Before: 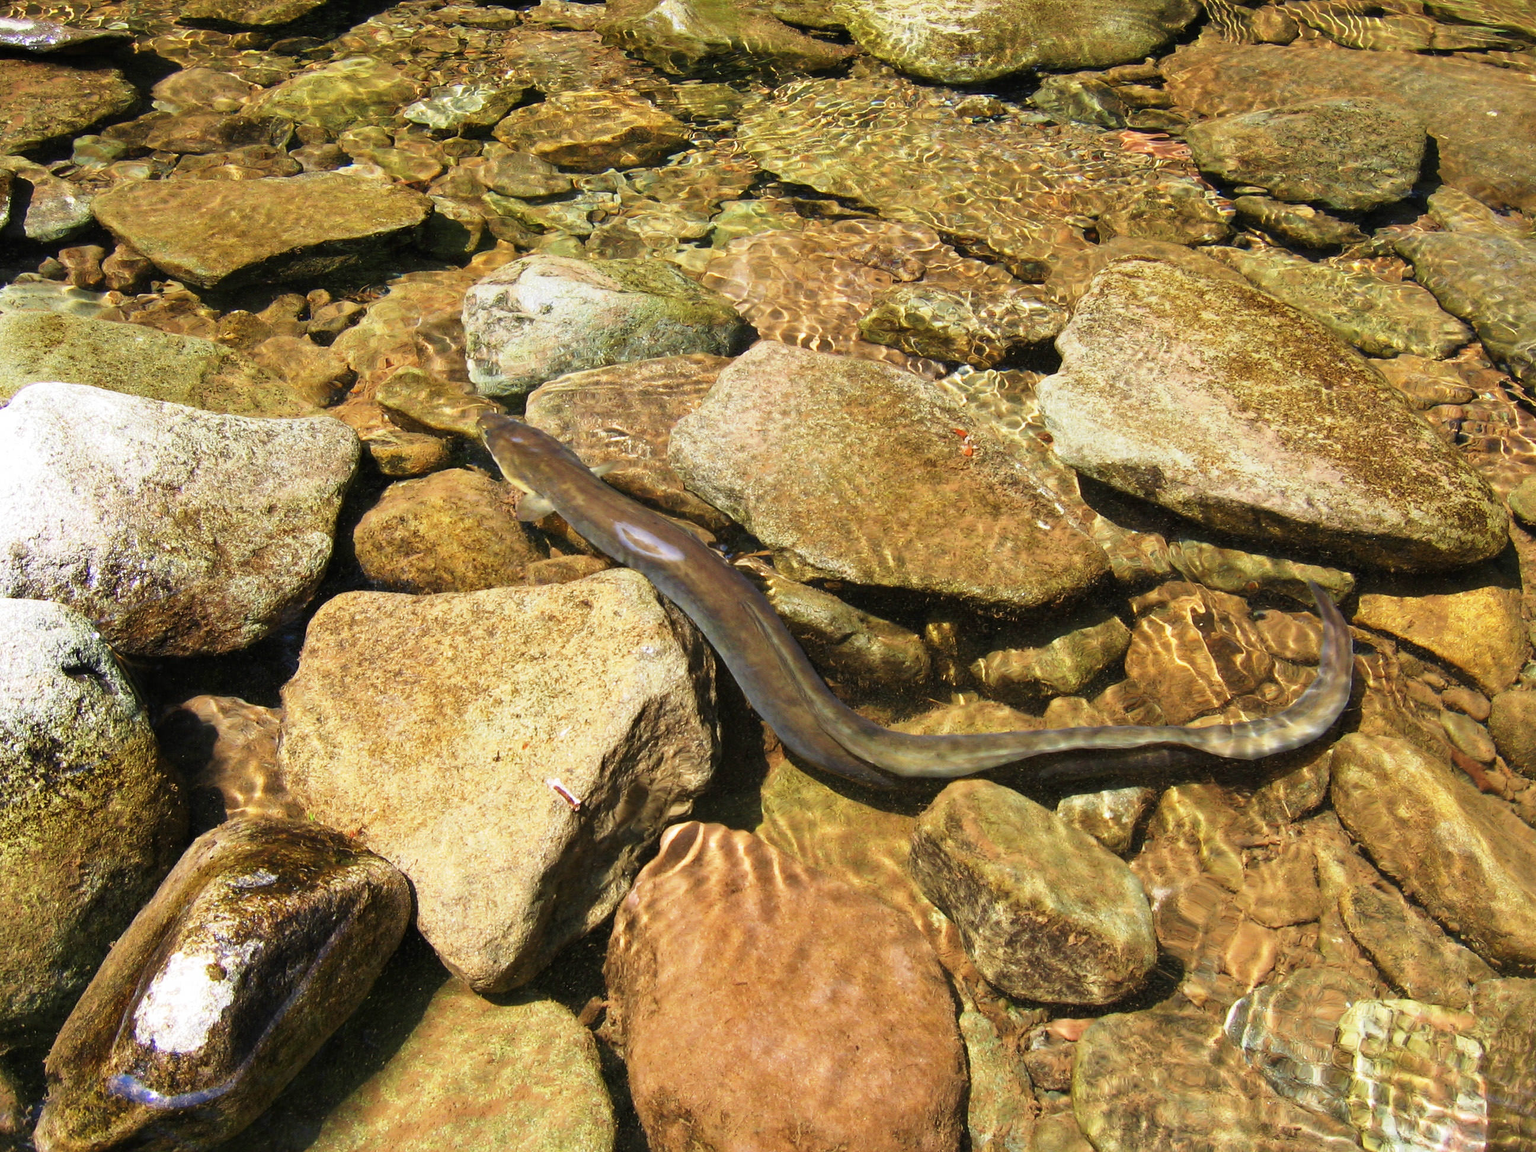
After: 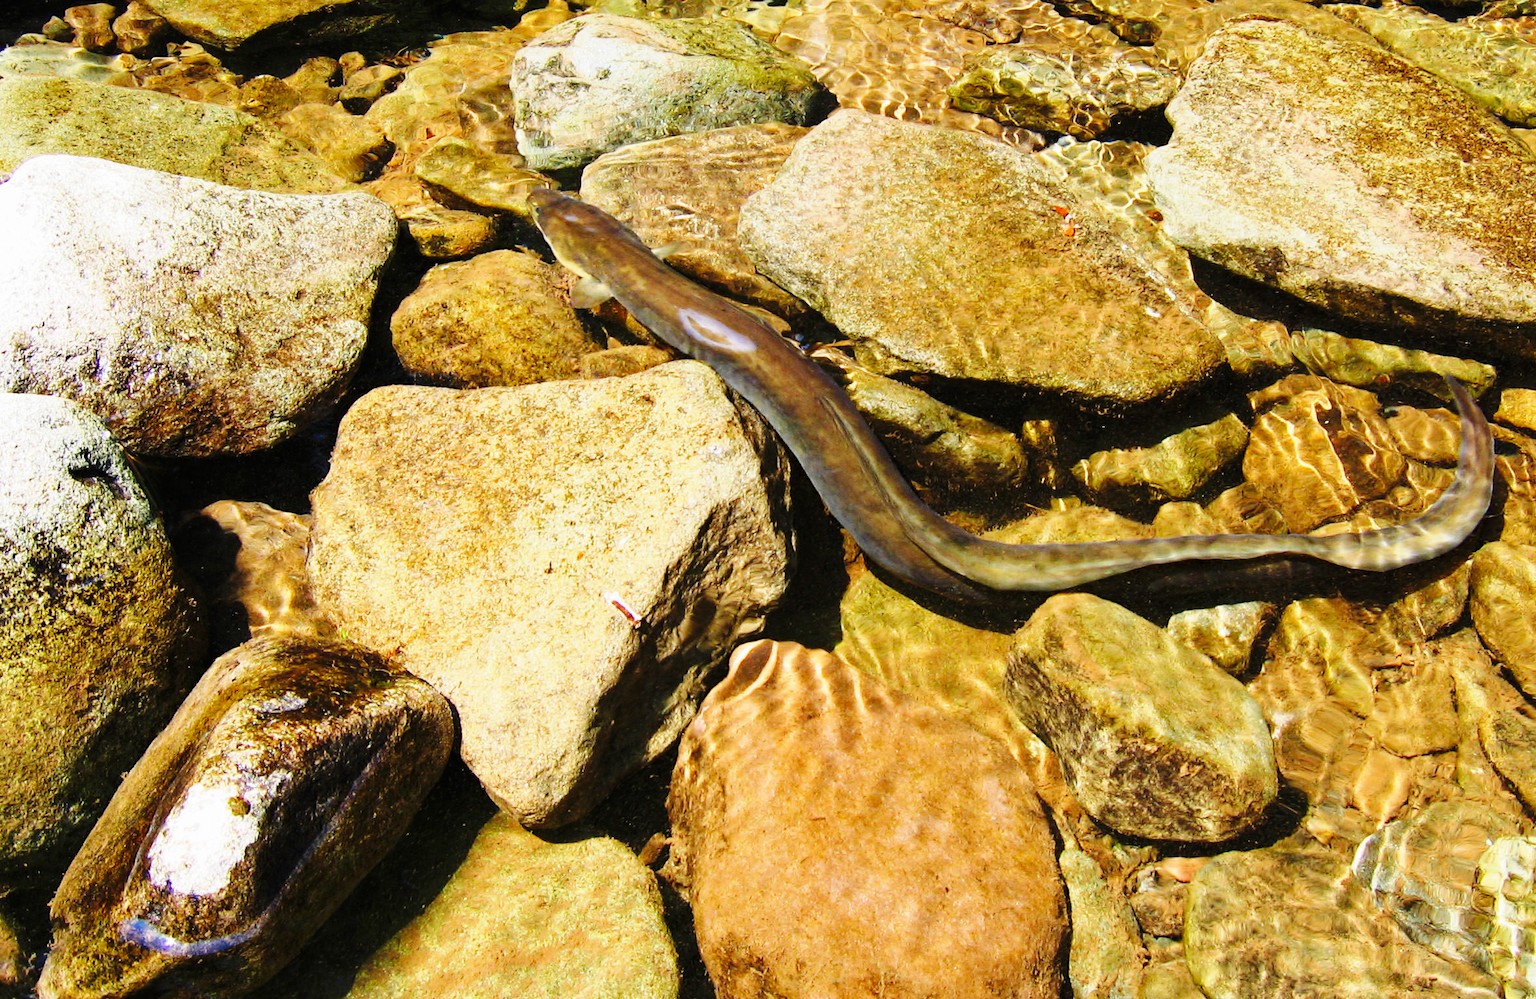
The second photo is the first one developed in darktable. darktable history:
sharpen: radius 2.902, amount 0.865, threshold 47.078
exposure: exposure -0.04 EV, compensate highlight preservation false
crop: top 21.073%, right 9.423%, bottom 0.33%
haze removal: adaptive false
base curve: curves: ch0 [(0, 0) (0.036, 0.025) (0.121, 0.166) (0.206, 0.329) (0.605, 0.79) (1, 1)], preserve colors none
